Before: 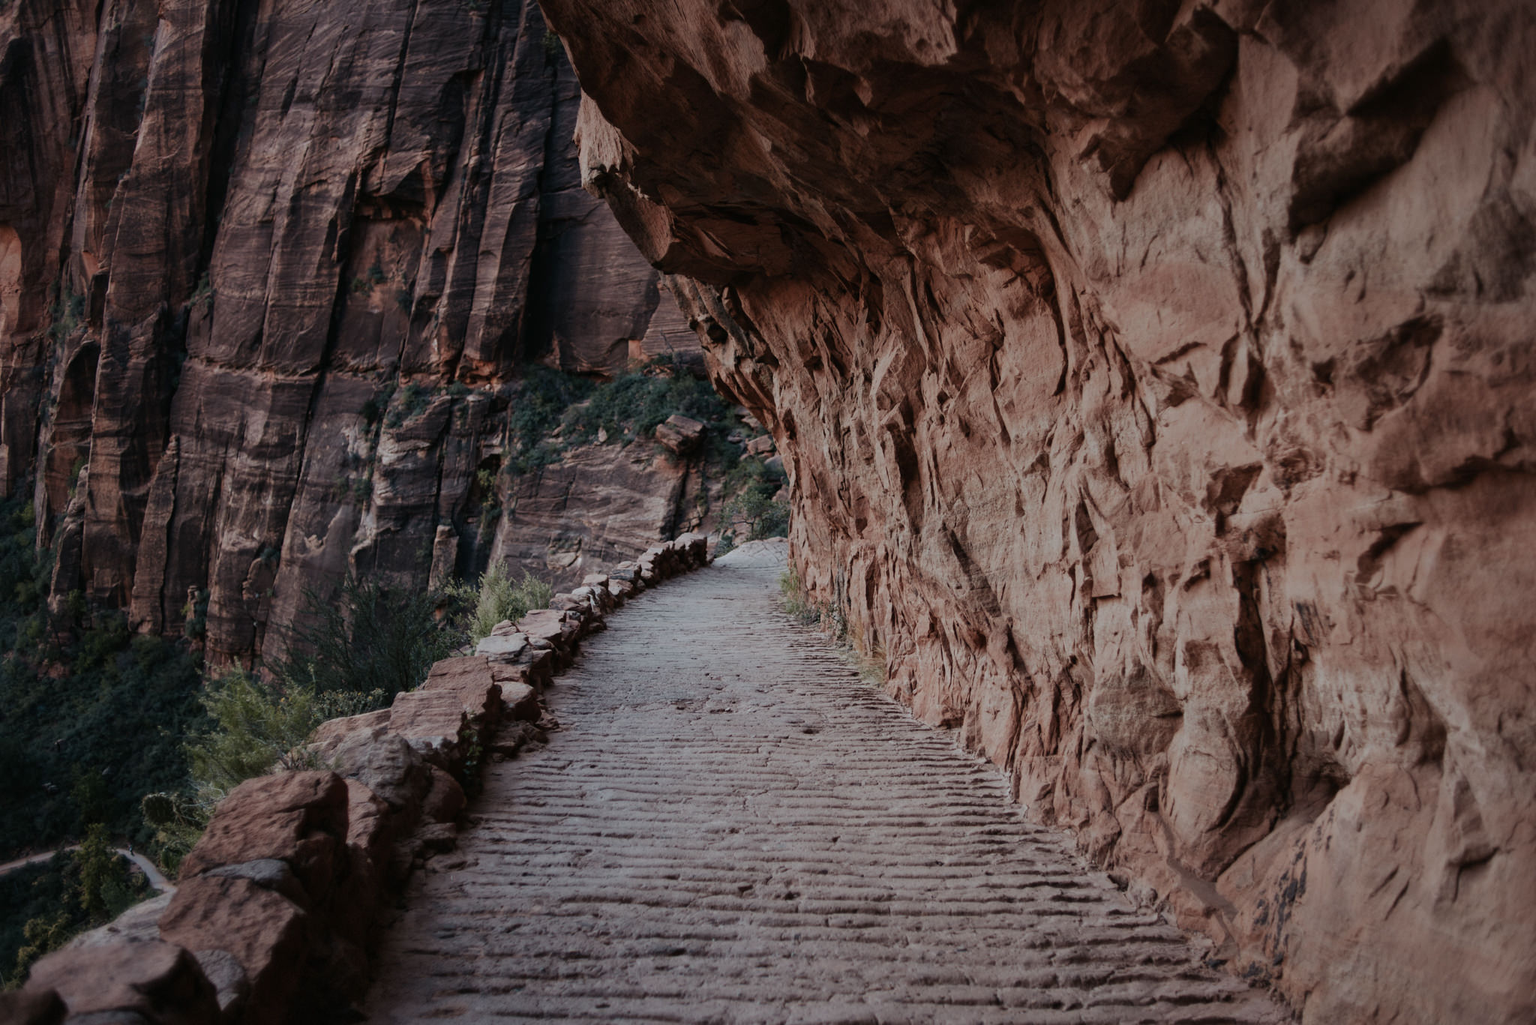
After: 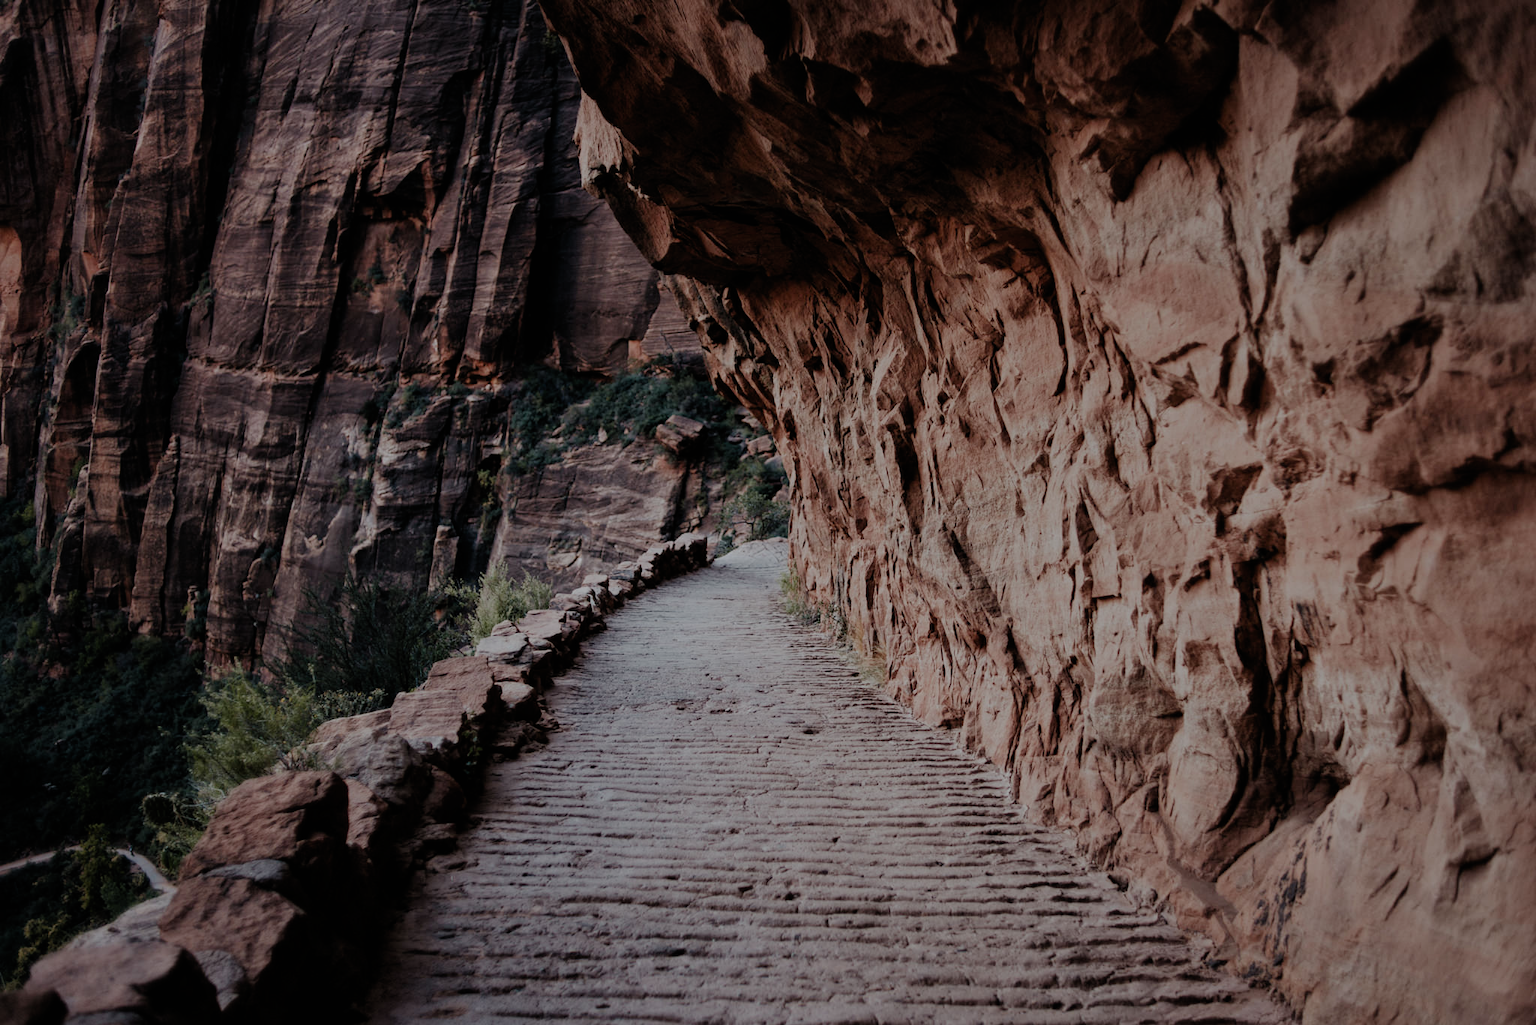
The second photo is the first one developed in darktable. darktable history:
filmic rgb: black relative exposure -7.65 EV, white relative exposure 4.56 EV, hardness 3.61, contrast 0.985, add noise in highlights 0.001, preserve chrominance no, color science v3 (2019), use custom middle-gray values true, contrast in highlights soft
